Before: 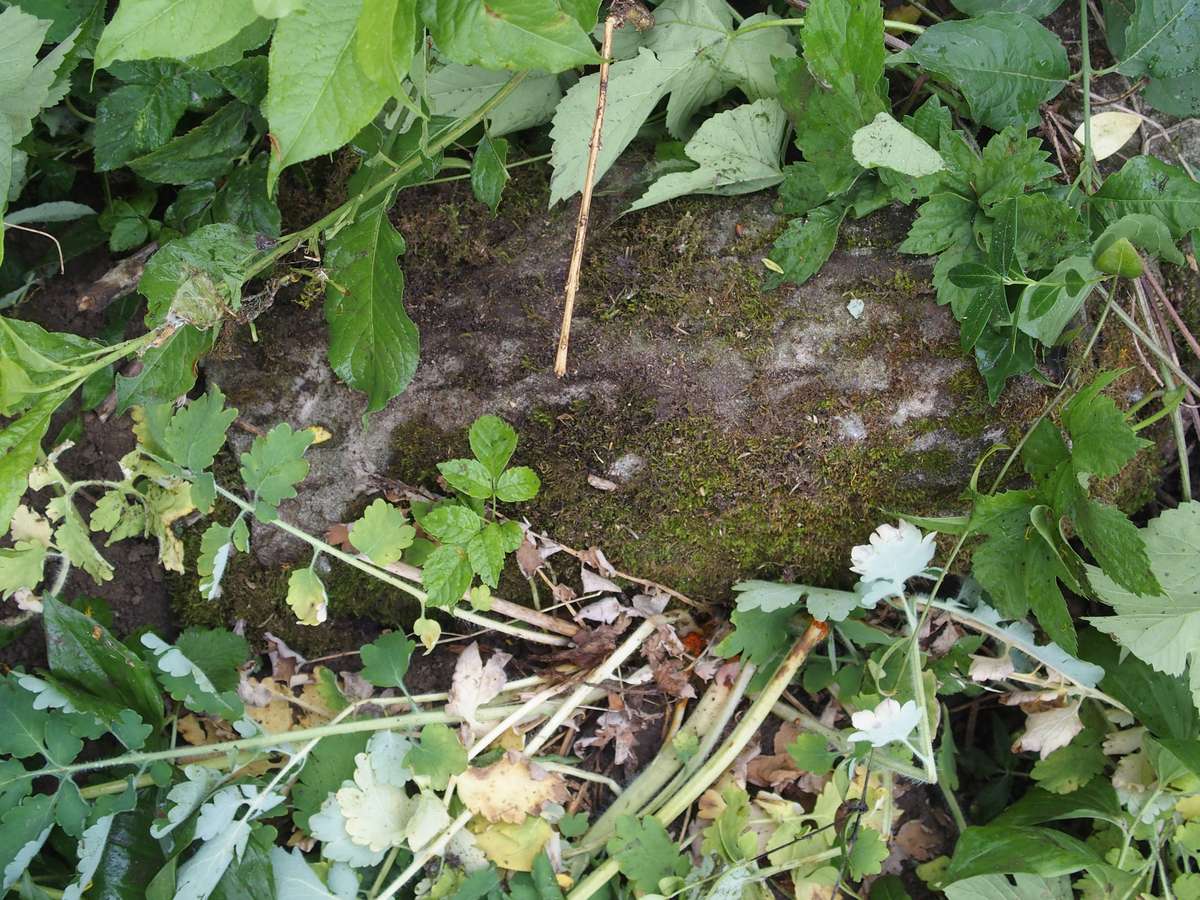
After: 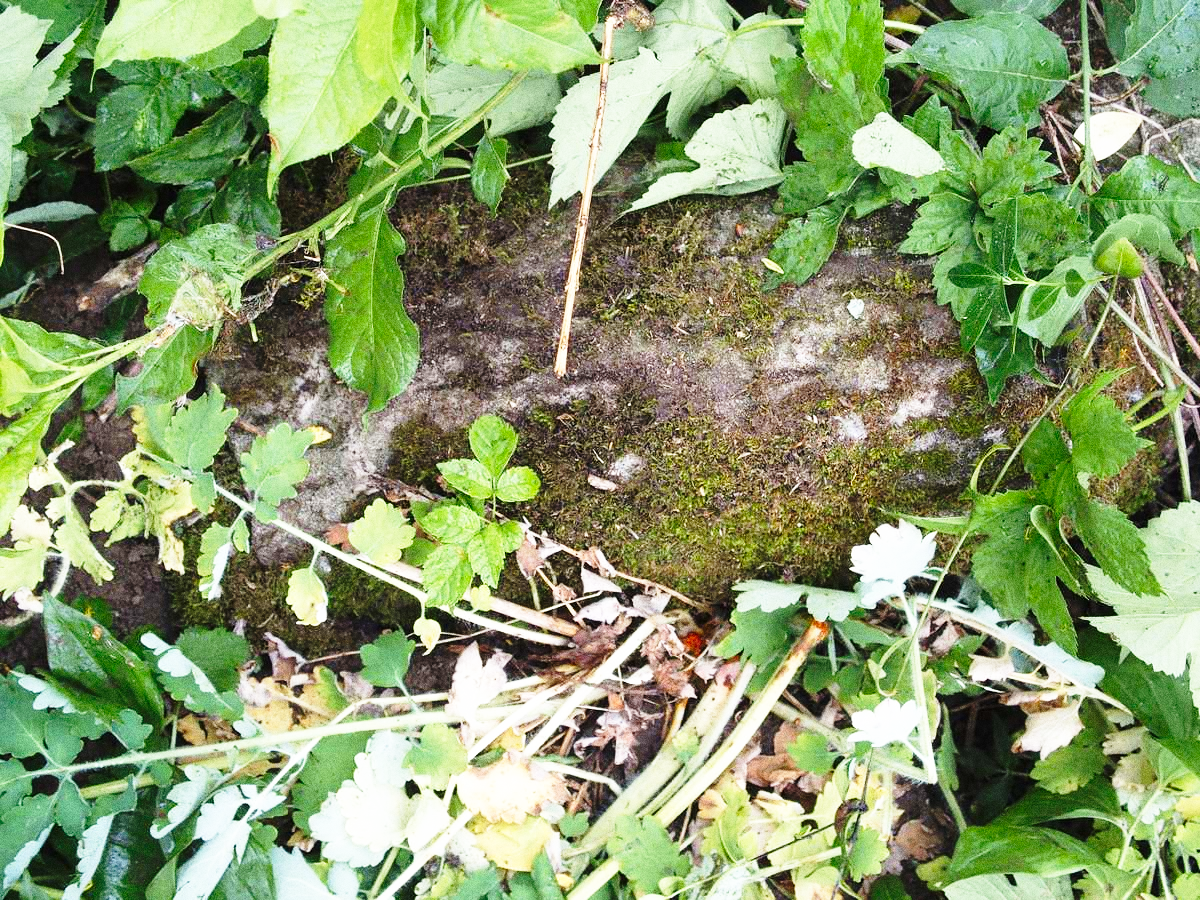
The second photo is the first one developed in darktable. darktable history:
base curve: curves: ch0 [(0, 0) (0.026, 0.03) (0.109, 0.232) (0.351, 0.748) (0.669, 0.968) (1, 1)], preserve colors none
grain: coarseness 0.09 ISO, strength 40%
